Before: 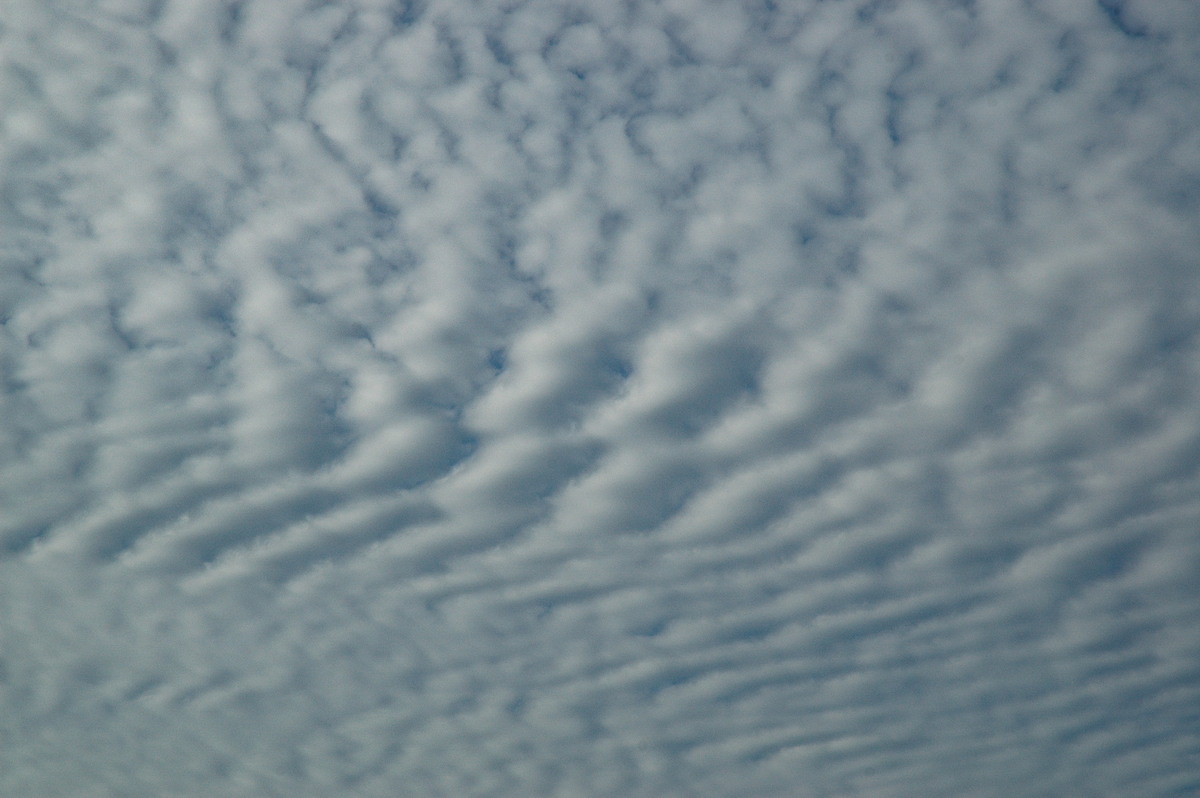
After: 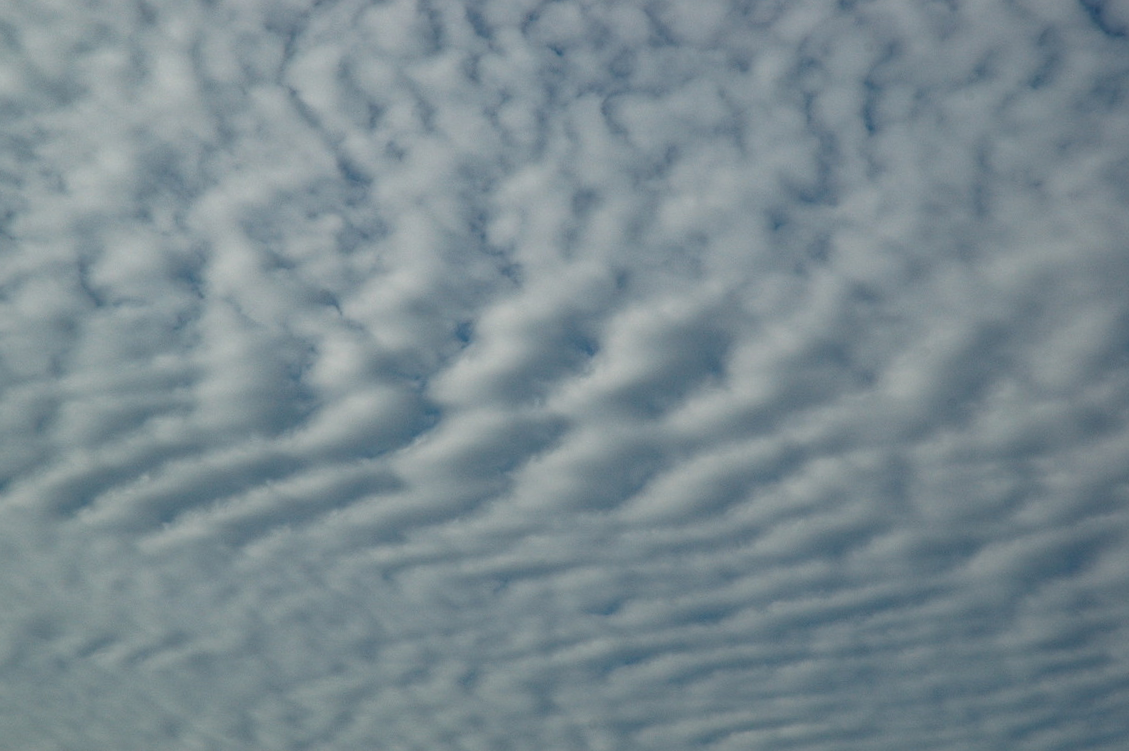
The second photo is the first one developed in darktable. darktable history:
crop and rotate: angle -2.41°
